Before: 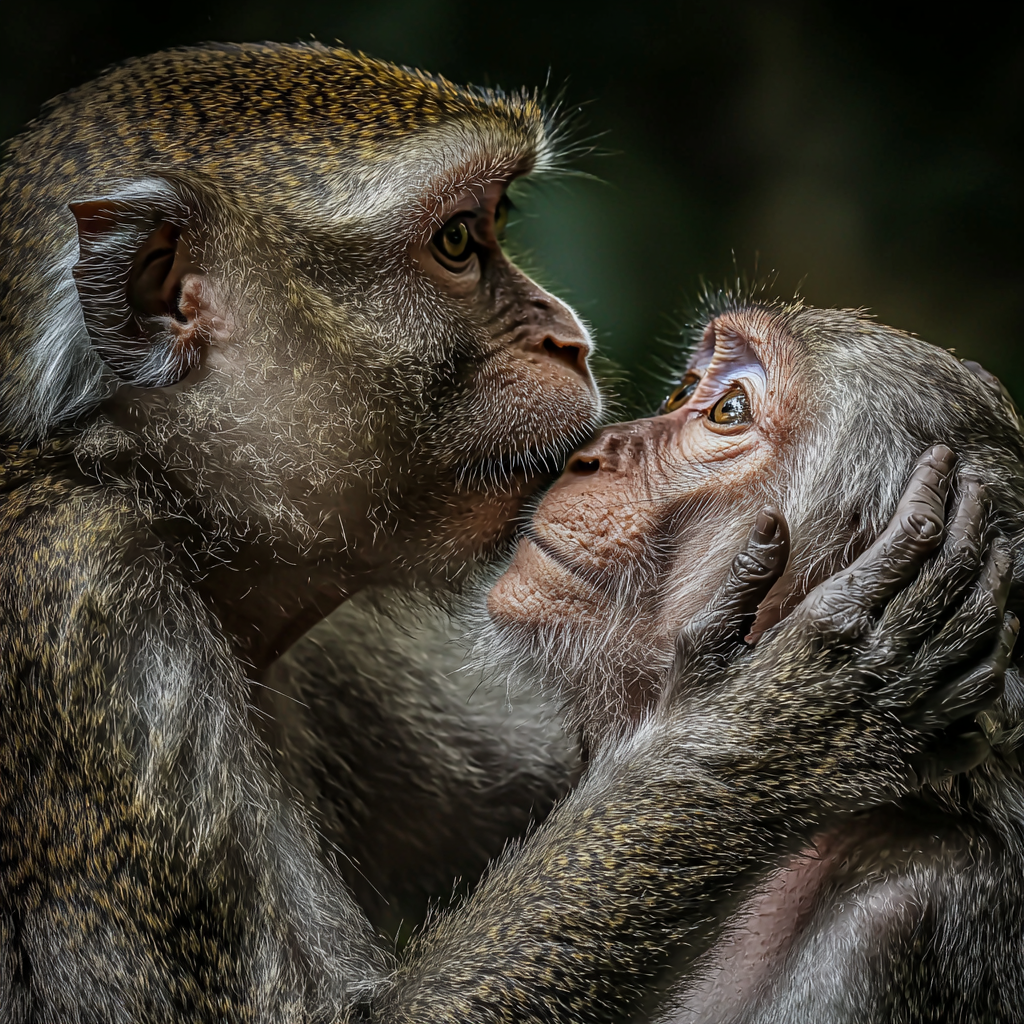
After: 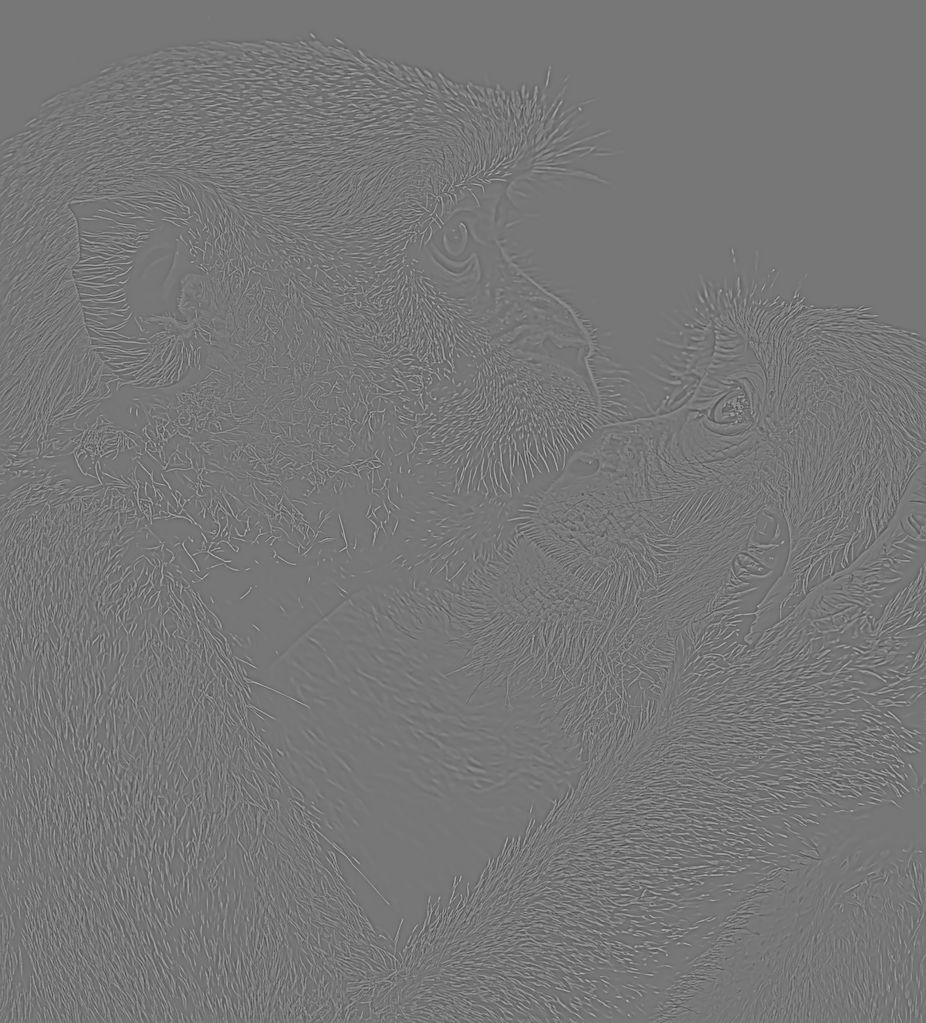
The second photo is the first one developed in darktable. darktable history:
crop: right 9.509%, bottom 0.031%
sharpen: on, module defaults
tone equalizer: -8 EV 0.25 EV, -7 EV 0.417 EV, -6 EV 0.417 EV, -5 EV 0.25 EV, -3 EV -0.25 EV, -2 EV -0.417 EV, -1 EV -0.417 EV, +0 EV -0.25 EV, edges refinement/feathering 500, mask exposure compensation -1.57 EV, preserve details guided filter
highpass: sharpness 5.84%, contrast boost 8.44%
filmic rgb: threshold 3 EV, hardness 4.17, latitude 50%, contrast 1.1, preserve chrominance max RGB, color science v6 (2022), contrast in shadows safe, contrast in highlights safe, enable highlight reconstruction true
